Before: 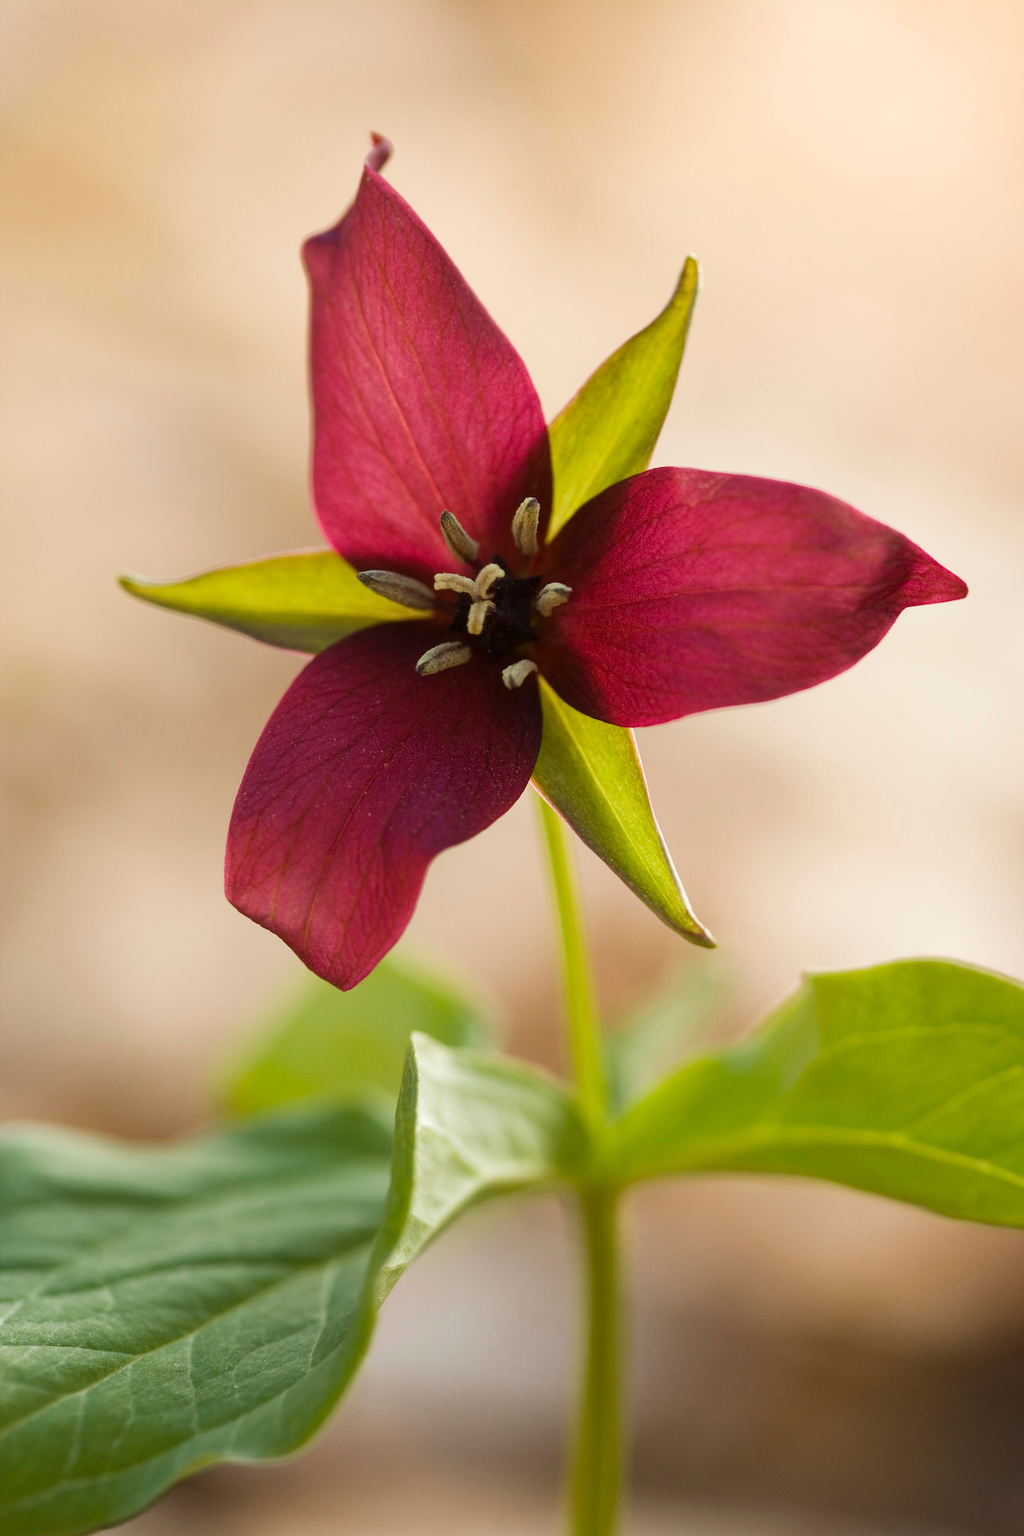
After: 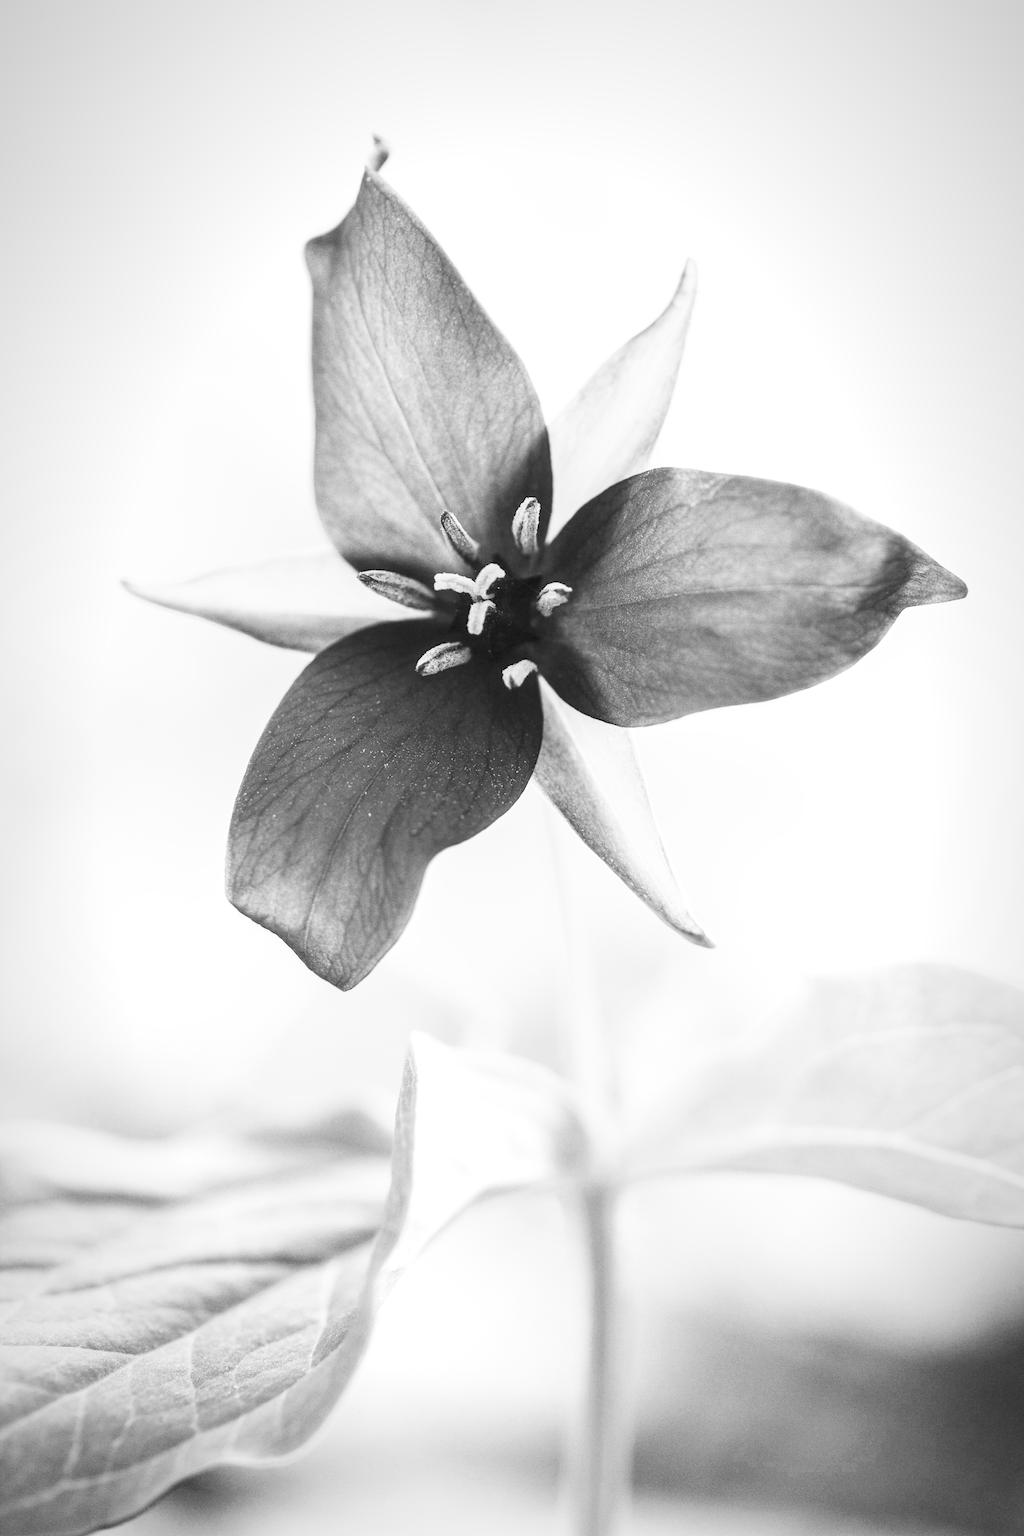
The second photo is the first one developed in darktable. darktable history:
local contrast: on, module defaults
color zones: curves: ch1 [(0, -0.014) (0.143, -0.013) (0.286, -0.013) (0.429, -0.016) (0.571, -0.019) (0.714, -0.015) (0.857, 0.002) (1, -0.014)]
base curve: curves: ch0 [(0, 0) (0.028, 0.03) (0.121, 0.232) (0.46, 0.748) (0.859, 0.968) (1, 1)], preserve colors none
contrast brightness saturation: contrast 0.43, brightness 0.56, saturation -0.19
vignetting: fall-off start 80.87%, fall-off radius 61.59%, brightness -0.384, saturation 0.007, center (0, 0.007), automatic ratio true, width/height ratio 1.418
